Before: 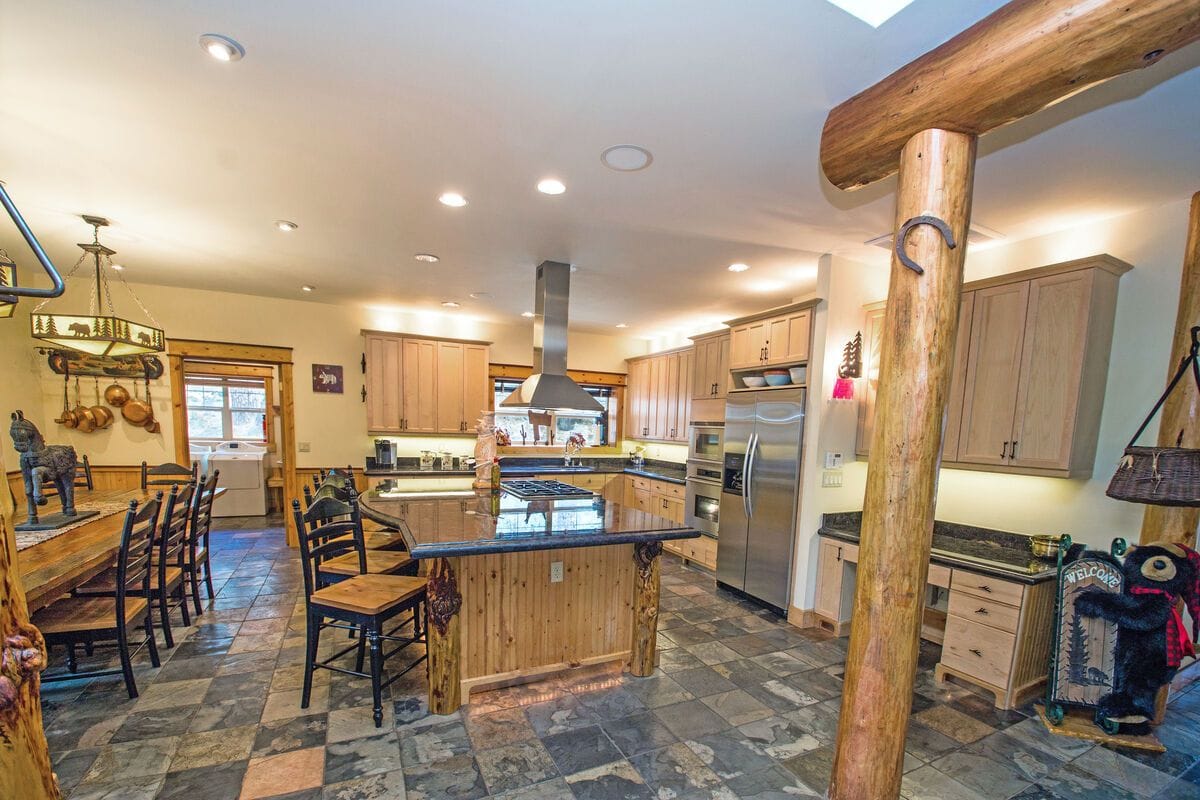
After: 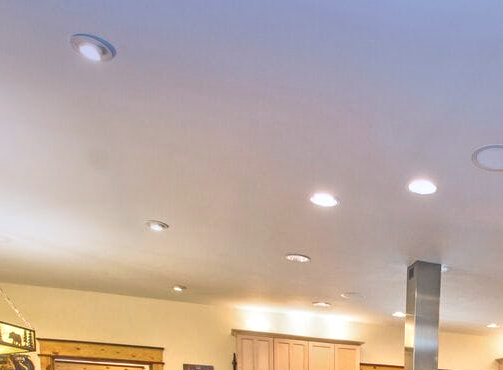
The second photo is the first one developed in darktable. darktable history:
graduated density: hue 238.83°, saturation 50%
local contrast: highlights 100%, shadows 100%, detail 120%, midtone range 0.2
tone equalizer: -8 EV 2 EV, -7 EV 2 EV, -6 EV 2 EV, -5 EV 2 EV, -4 EV 2 EV, -3 EV 1.5 EV, -2 EV 1 EV, -1 EV 0.5 EV
crop and rotate: left 10.817%, top 0.062%, right 47.194%, bottom 53.626%
